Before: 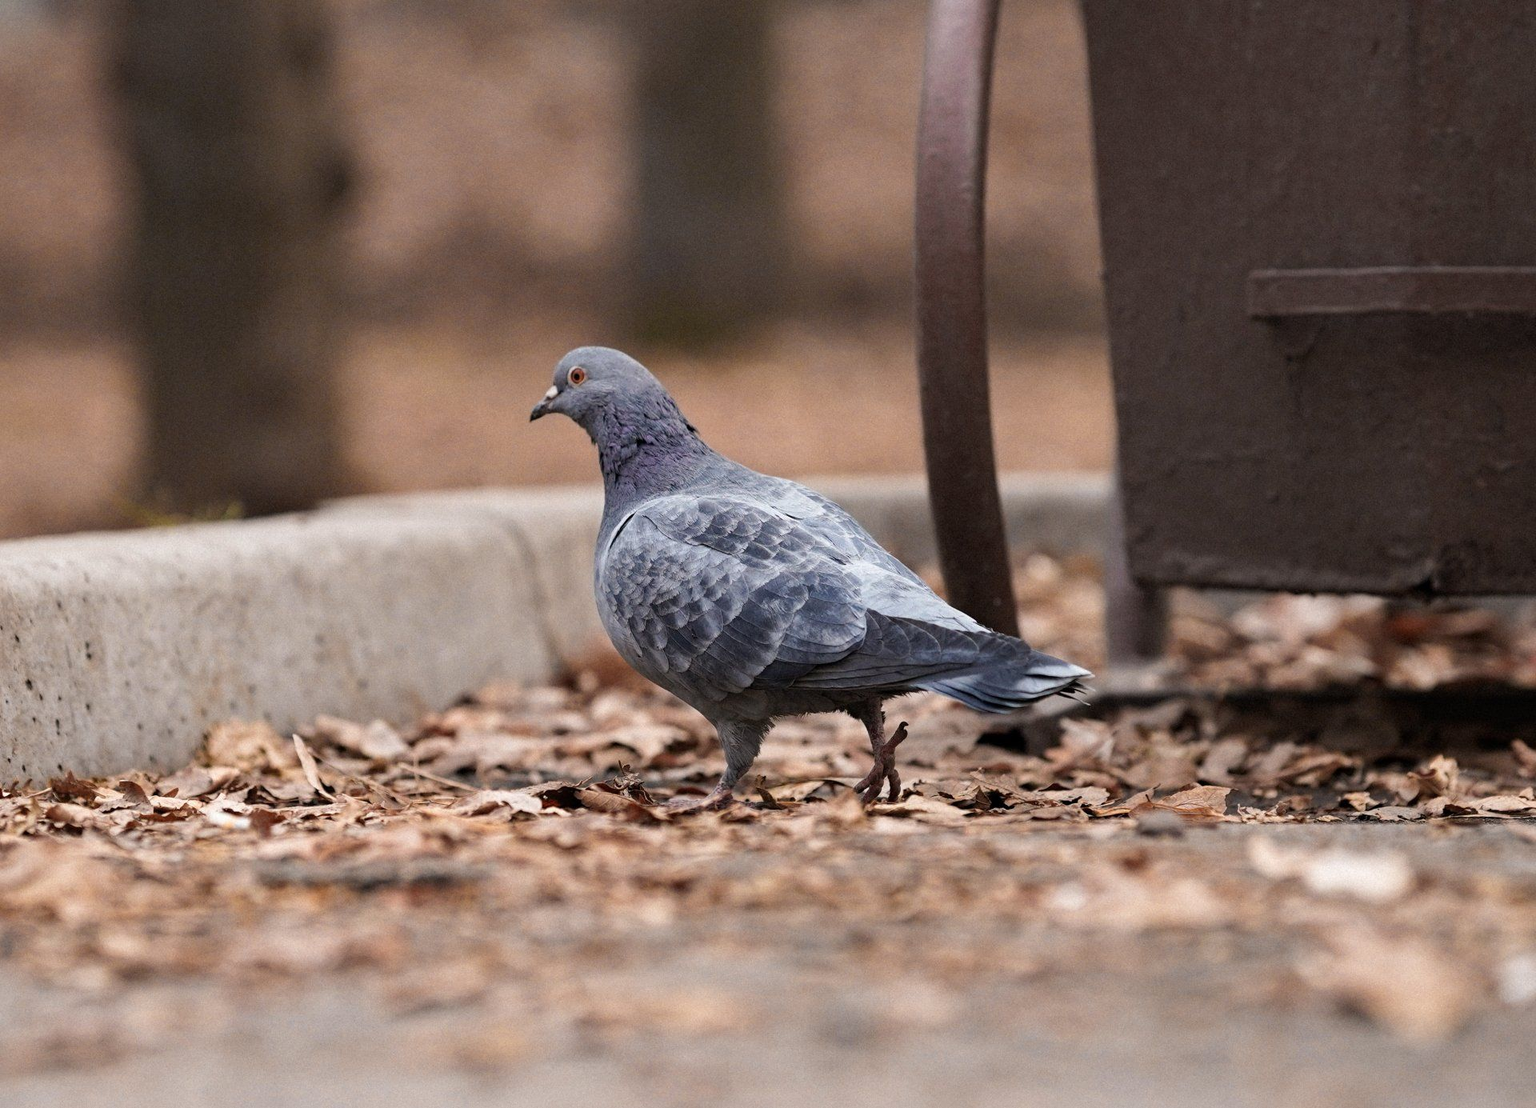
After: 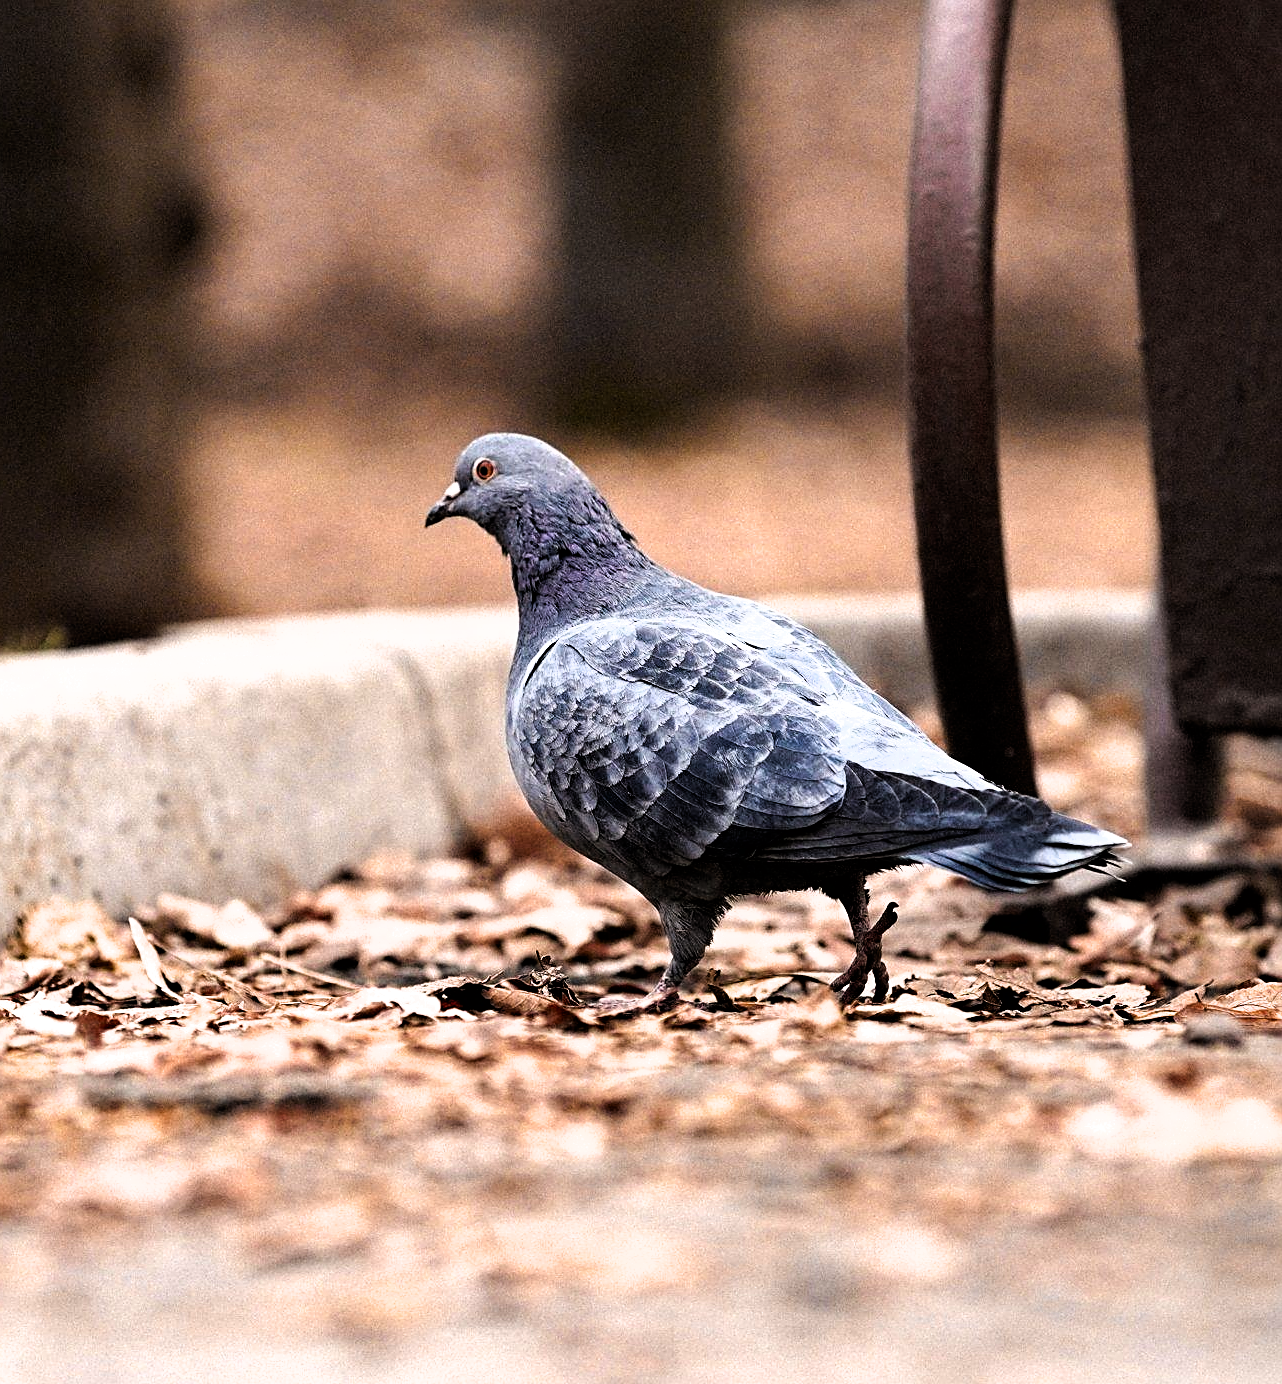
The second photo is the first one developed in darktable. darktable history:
exposure: exposure 0.196 EV, compensate highlight preservation false
color correction: highlights b* 0.004, saturation 1.37
filmic rgb: black relative exposure -8.19 EV, white relative exposure 2.2 EV, hardness 7.11, latitude 85.6%, contrast 1.684, highlights saturation mix -4.45%, shadows ↔ highlights balance -2.7%
crop and rotate: left 12.367%, right 20.815%
sharpen: on, module defaults
color zones: curves: ch0 [(0, 0.5) (0.143, 0.5) (0.286, 0.5) (0.429, 0.5) (0.62, 0.489) (0.714, 0.445) (0.844, 0.496) (1, 0.5)]; ch1 [(0, 0.5) (0.143, 0.5) (0.286, 0.5) (0.429, 0.5) (0.571, 0.5) (0.714, 0.523) (0.857, 0.5) (1, 0.5)]
